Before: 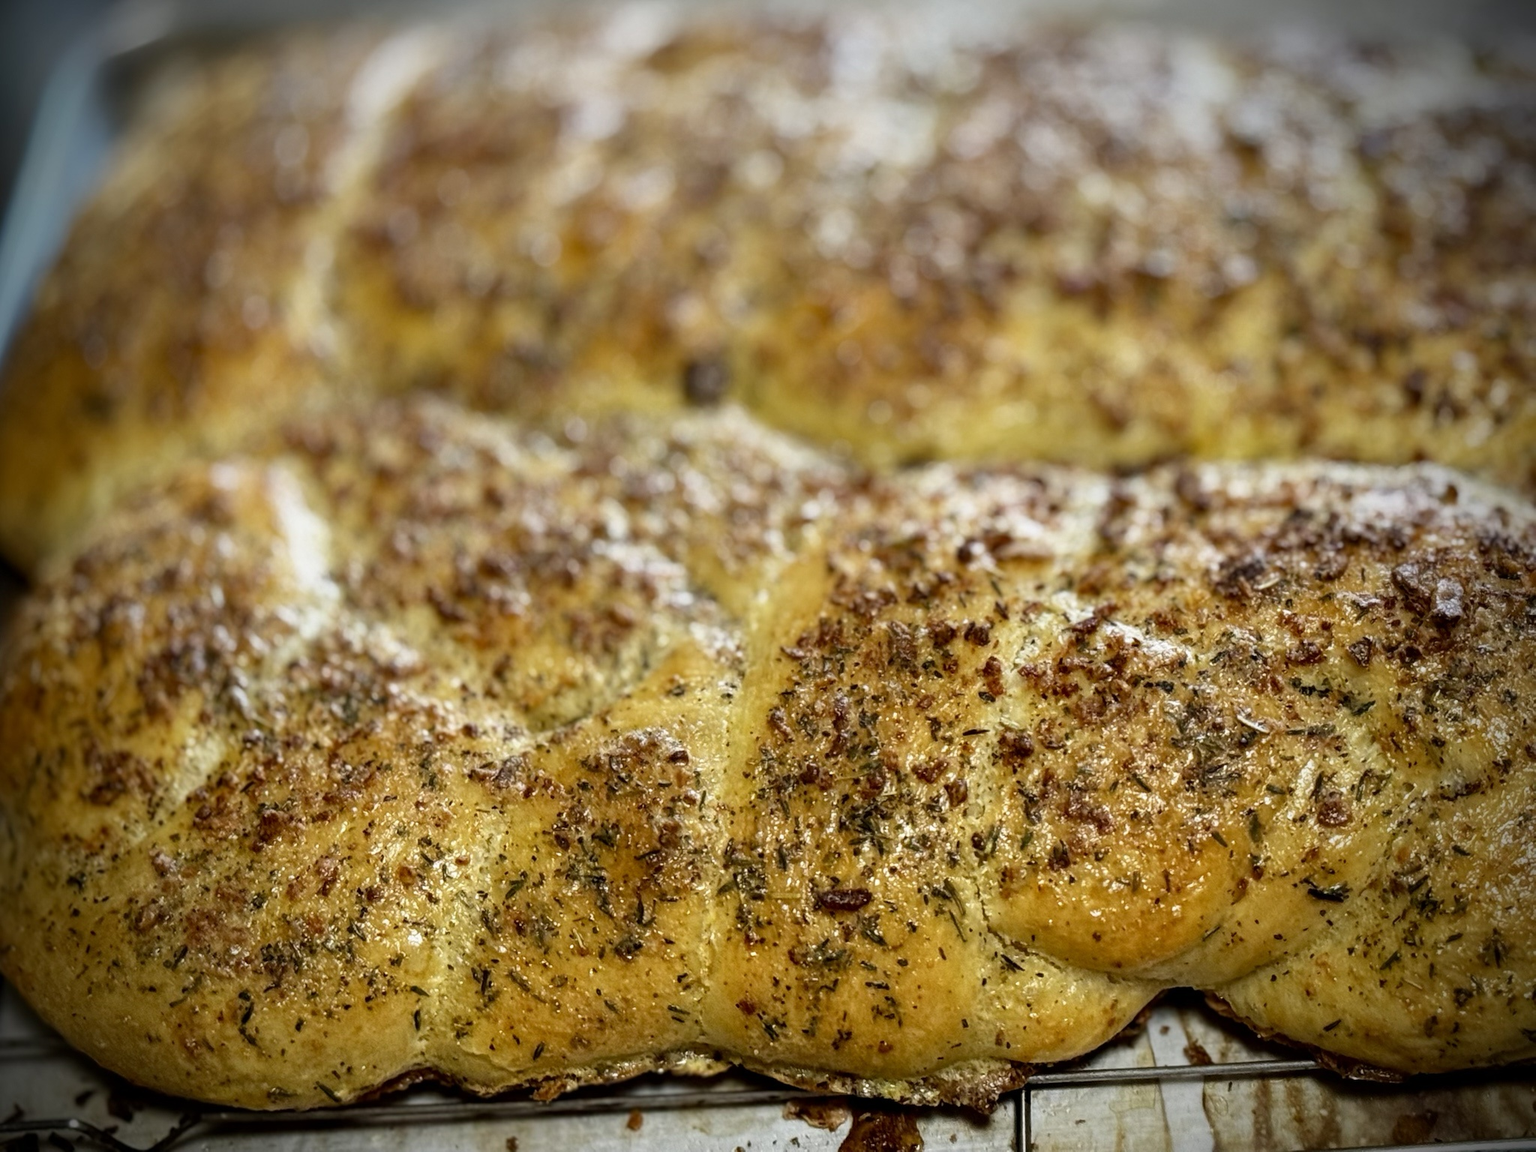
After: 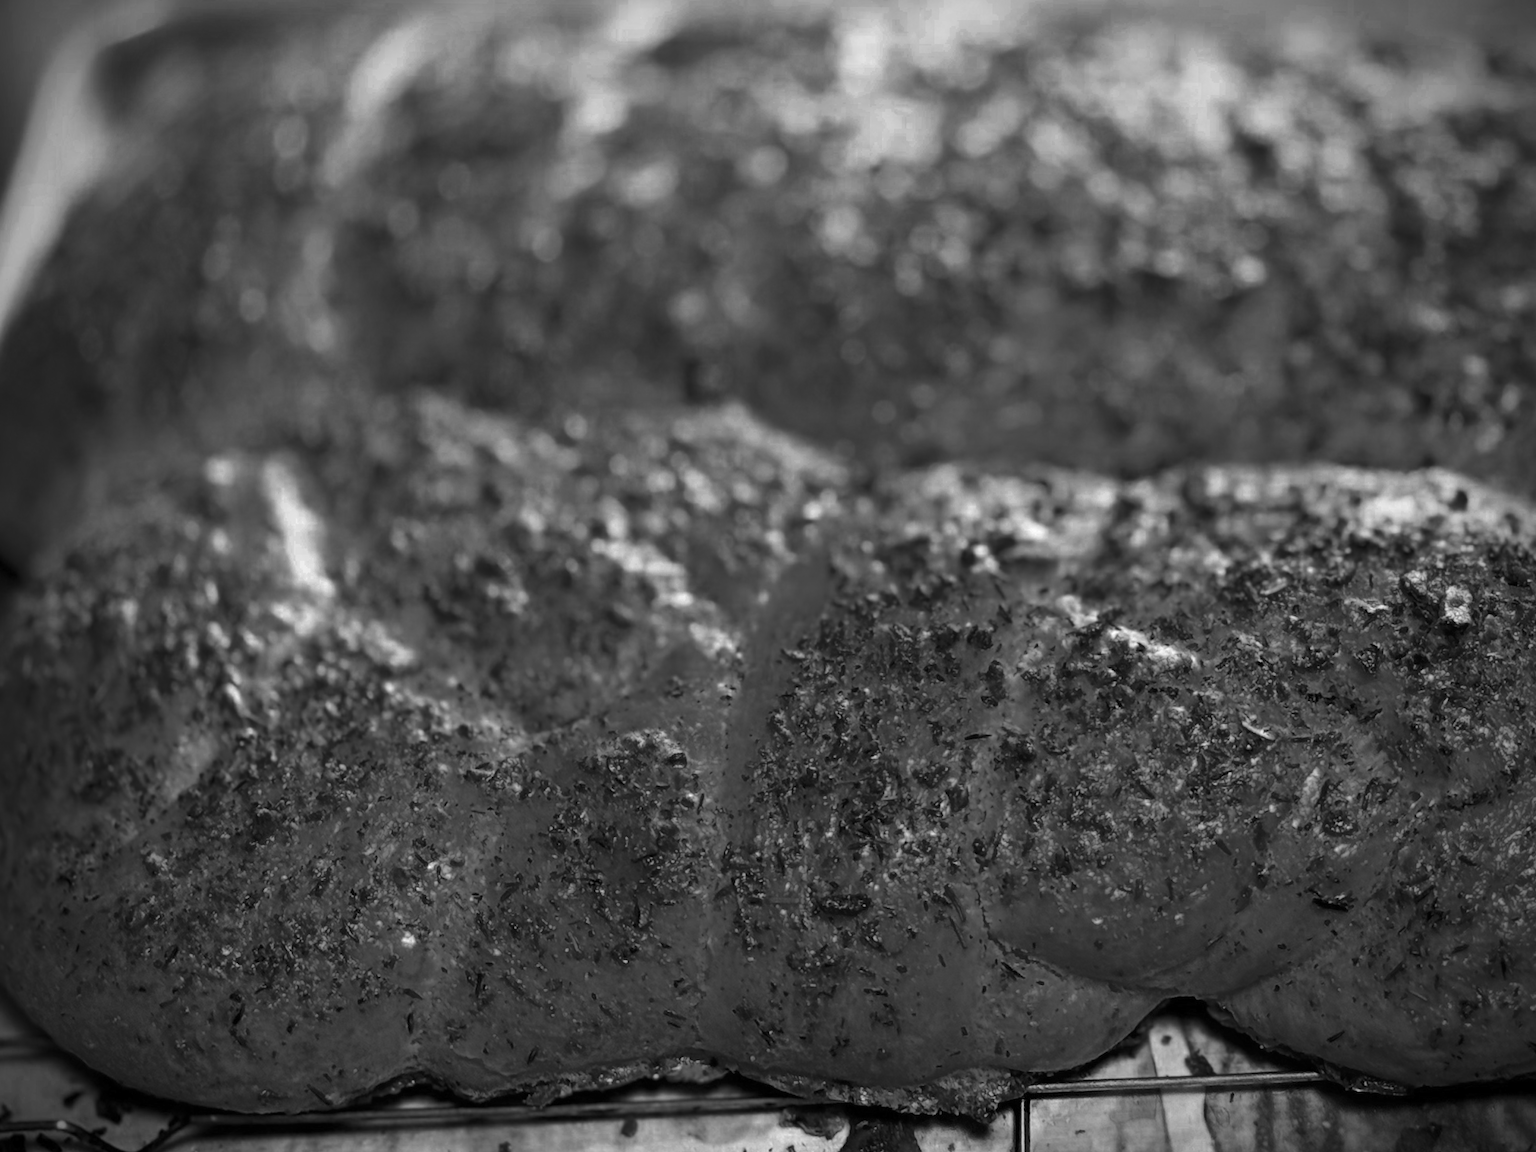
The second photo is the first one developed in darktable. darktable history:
tone equalizer: on, module defaults
shadows and highlights: on, module defaults
color zones: curves: ch0 [(0.287, 0.048) (0.493, 0.484) (0.737, 0.816)]; ch1 [(0, 0) (0.143, 0) (0.286, 0) (0.429, 0) (0.571, 0) (0.714, 0) (0.857, 0)]
contrast brightness saturation: contrast 0.23, brightness 0.1, saturation 0.29
crop and rotate: angle -0.5°
